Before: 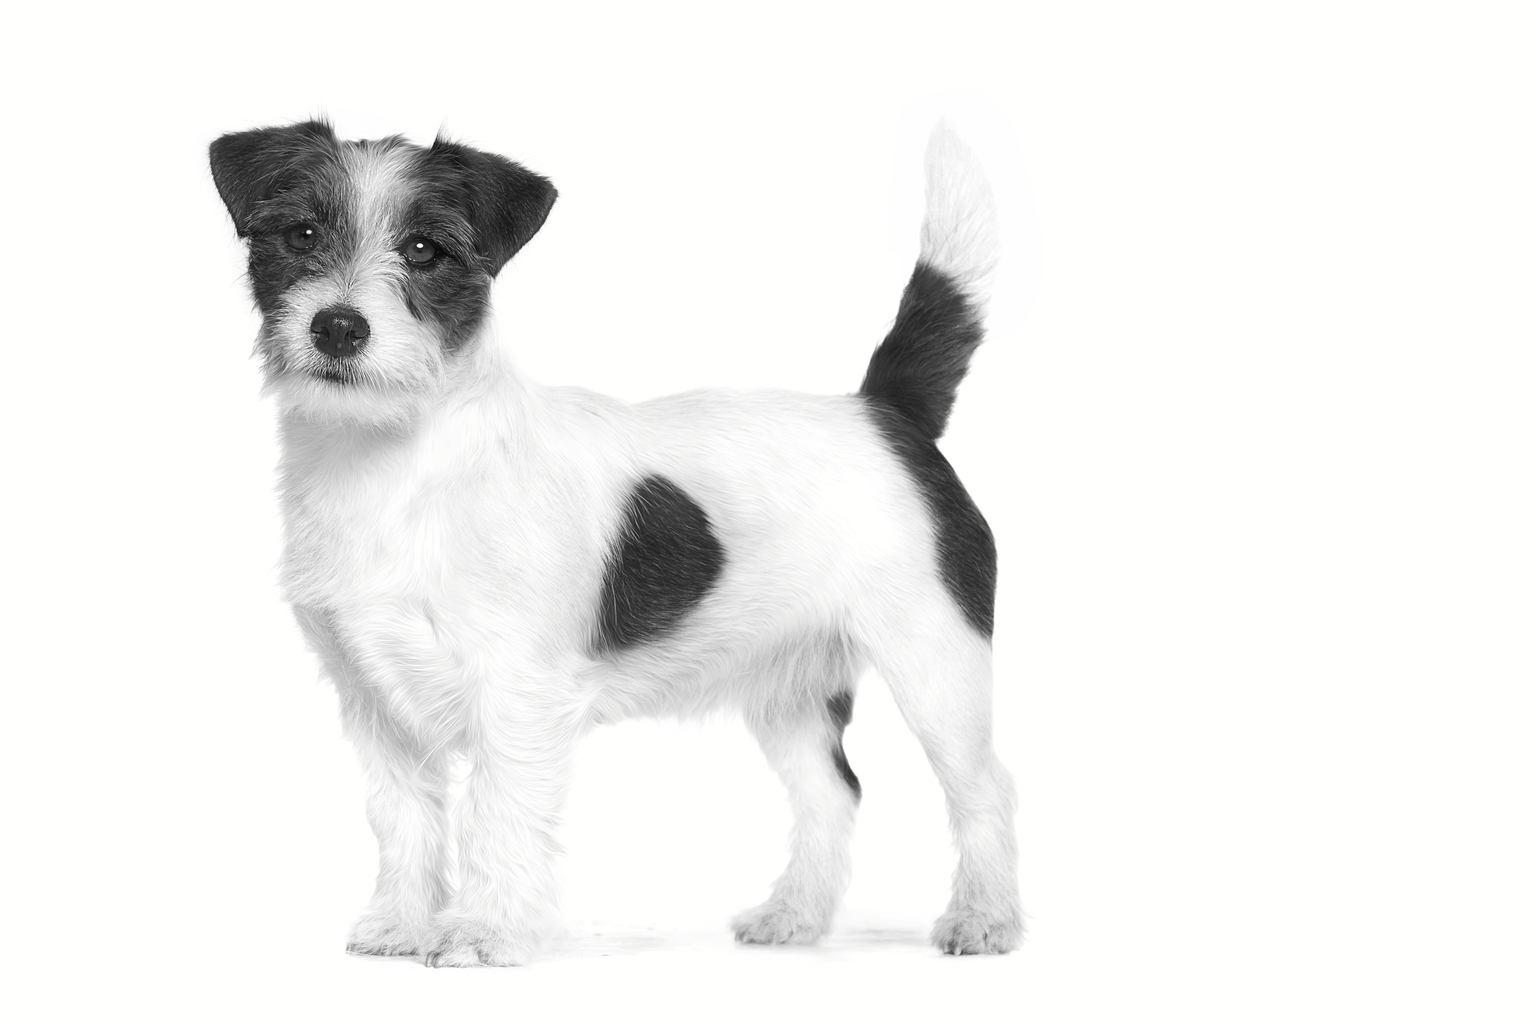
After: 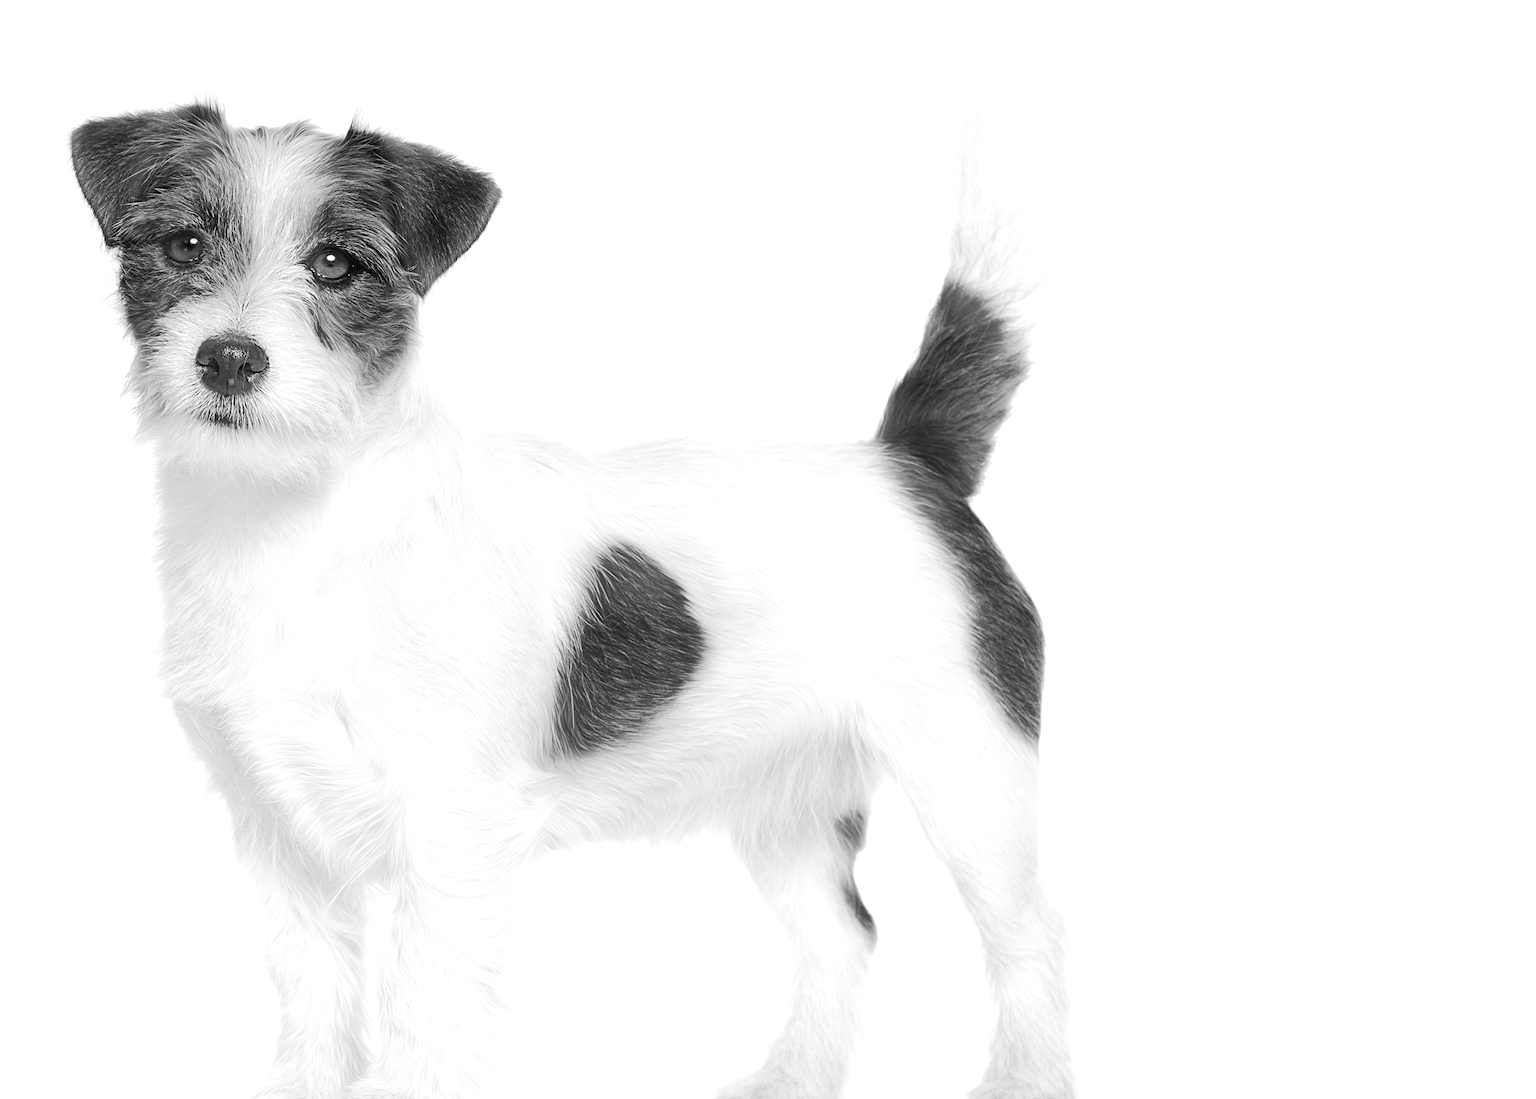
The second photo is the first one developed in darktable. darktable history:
crop: left 9.956%, top 3.643%, right 9.171%, bottom 9.527%
tone equalizer: -7 EV 0.144 EV, -6 EV 0.639 EV, -5 EV 1.11 EV, -4 EV 1.35 EV, -3 EV 1.13 EV, -2 EV 0.6 EV, -1 EV 0.159 EV, edges refinement/feathering 500, mask exposure compensation -1.57 EV, preserve details no
